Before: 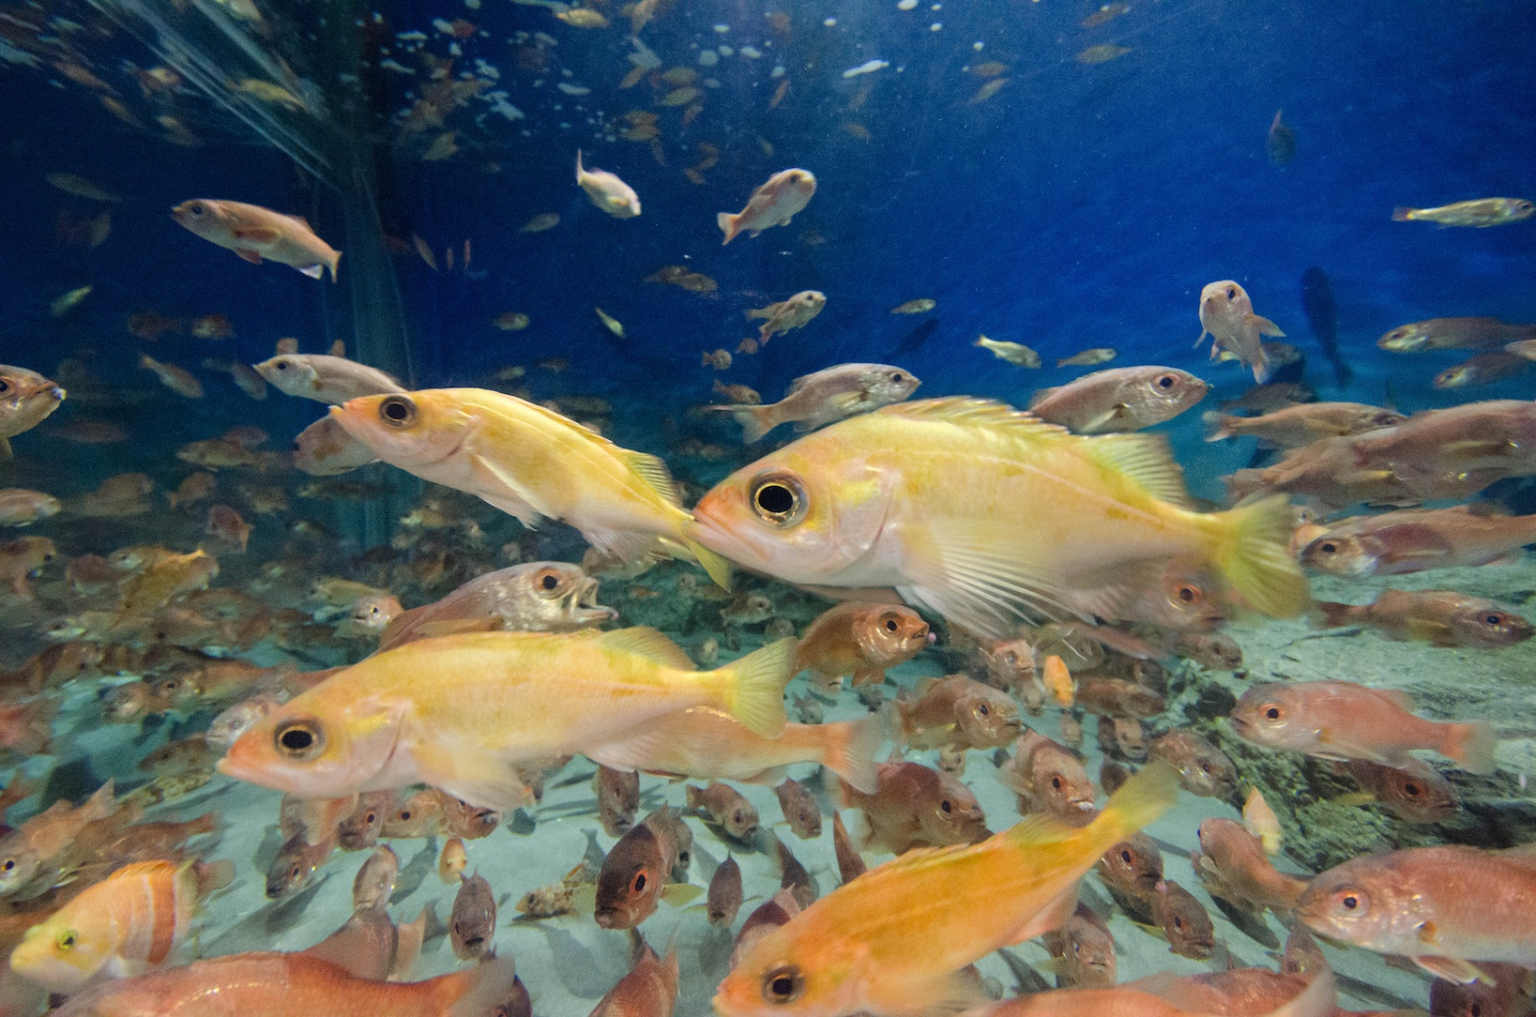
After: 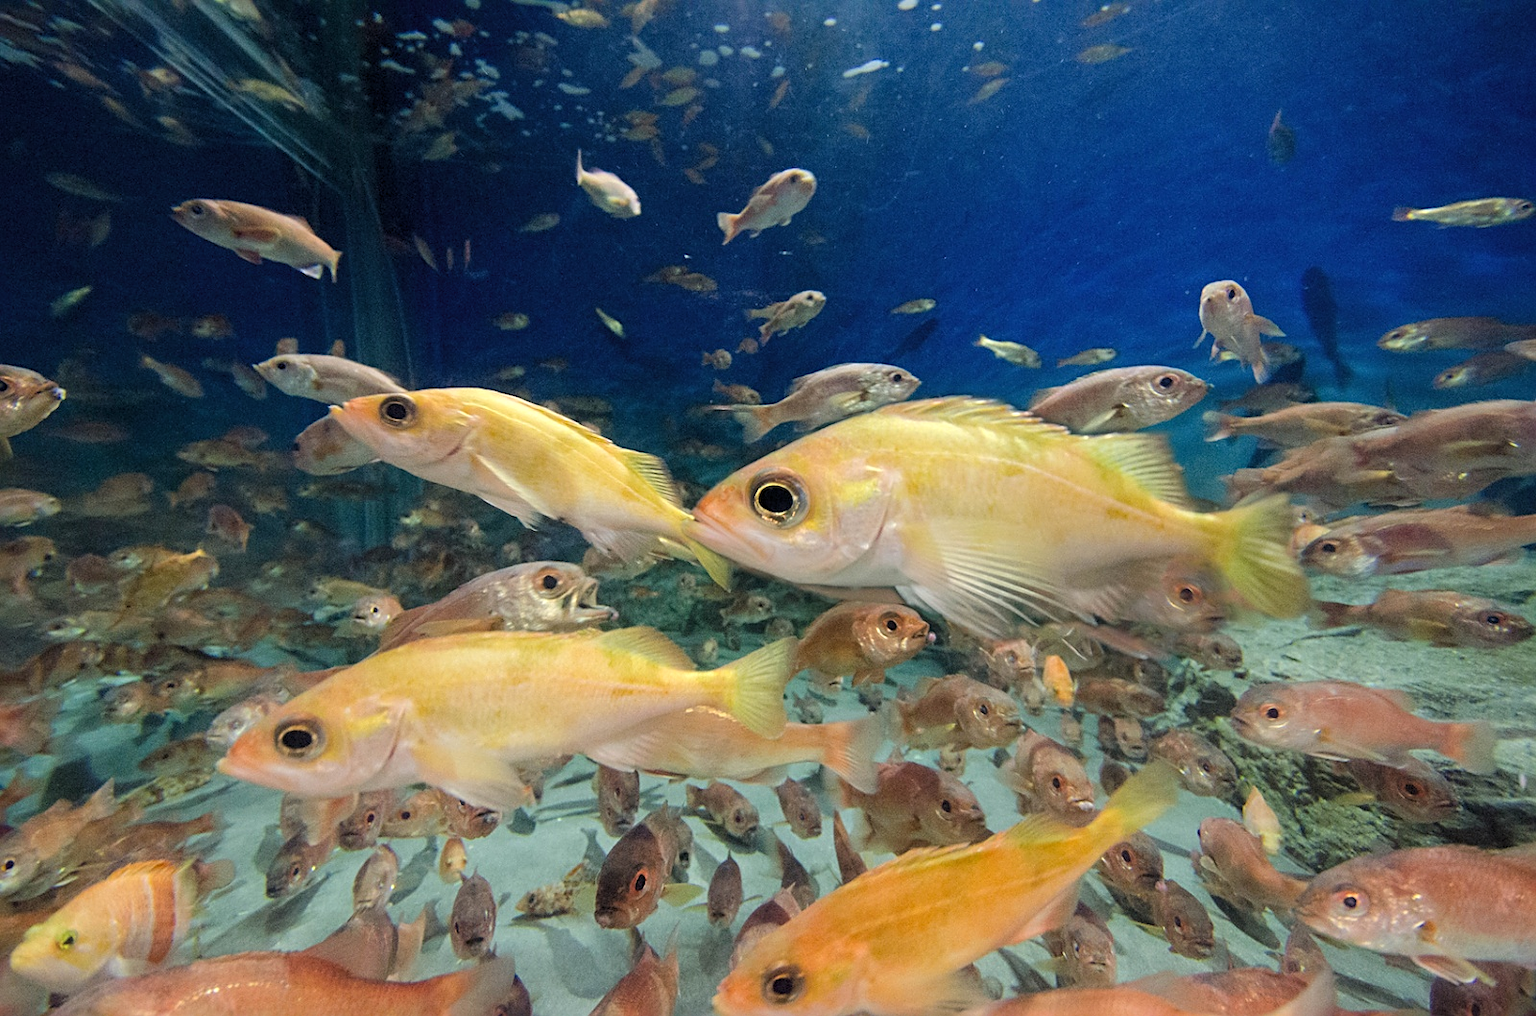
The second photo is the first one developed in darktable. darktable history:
sharpen: on, module defaults
levels: mode automatic, black 0.023%, white 99.97%, levels [0.062, 0.494, 0.925]
